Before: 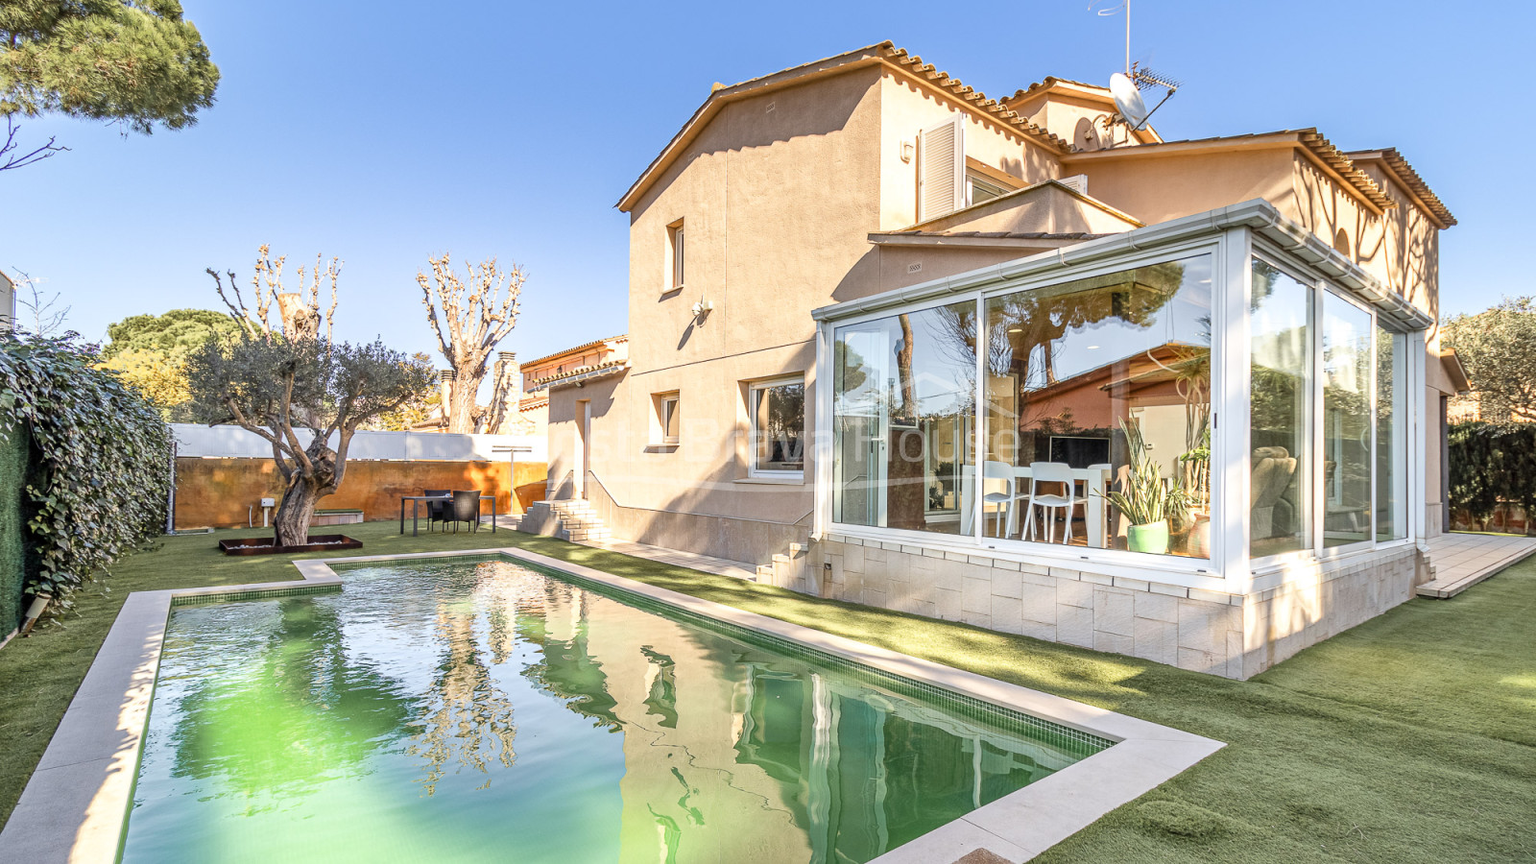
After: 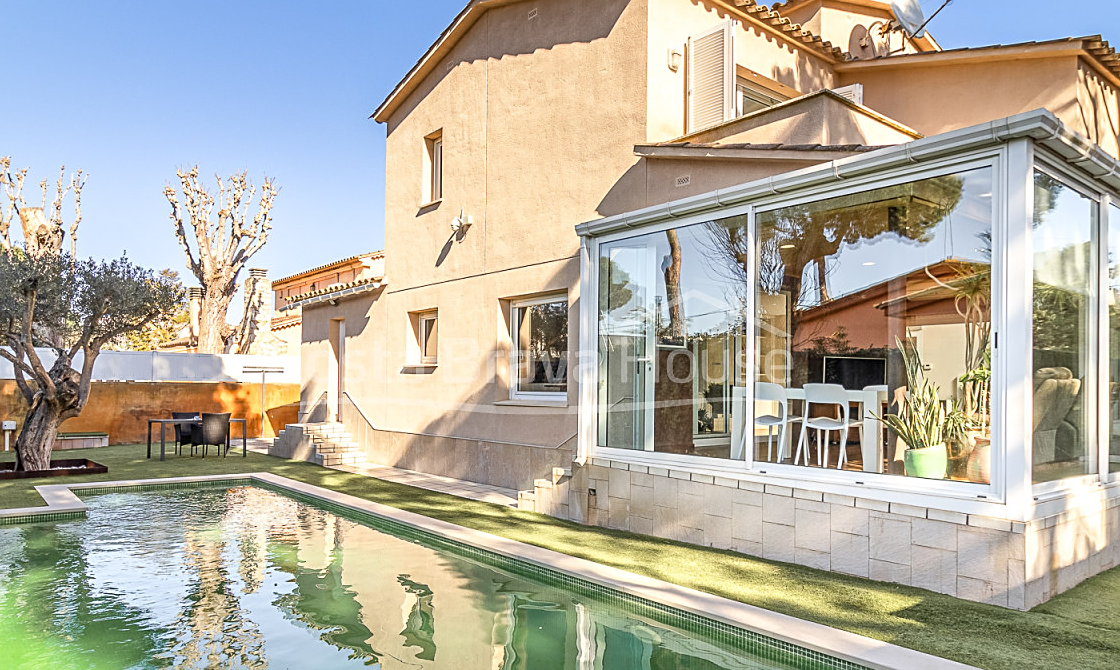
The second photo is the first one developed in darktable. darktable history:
crop and rotate: left 16.914%, top 10.914%, right 13.043%, bottom 14.616%
tone equalizer: on, module defaults
sharpen: on, module defaults
